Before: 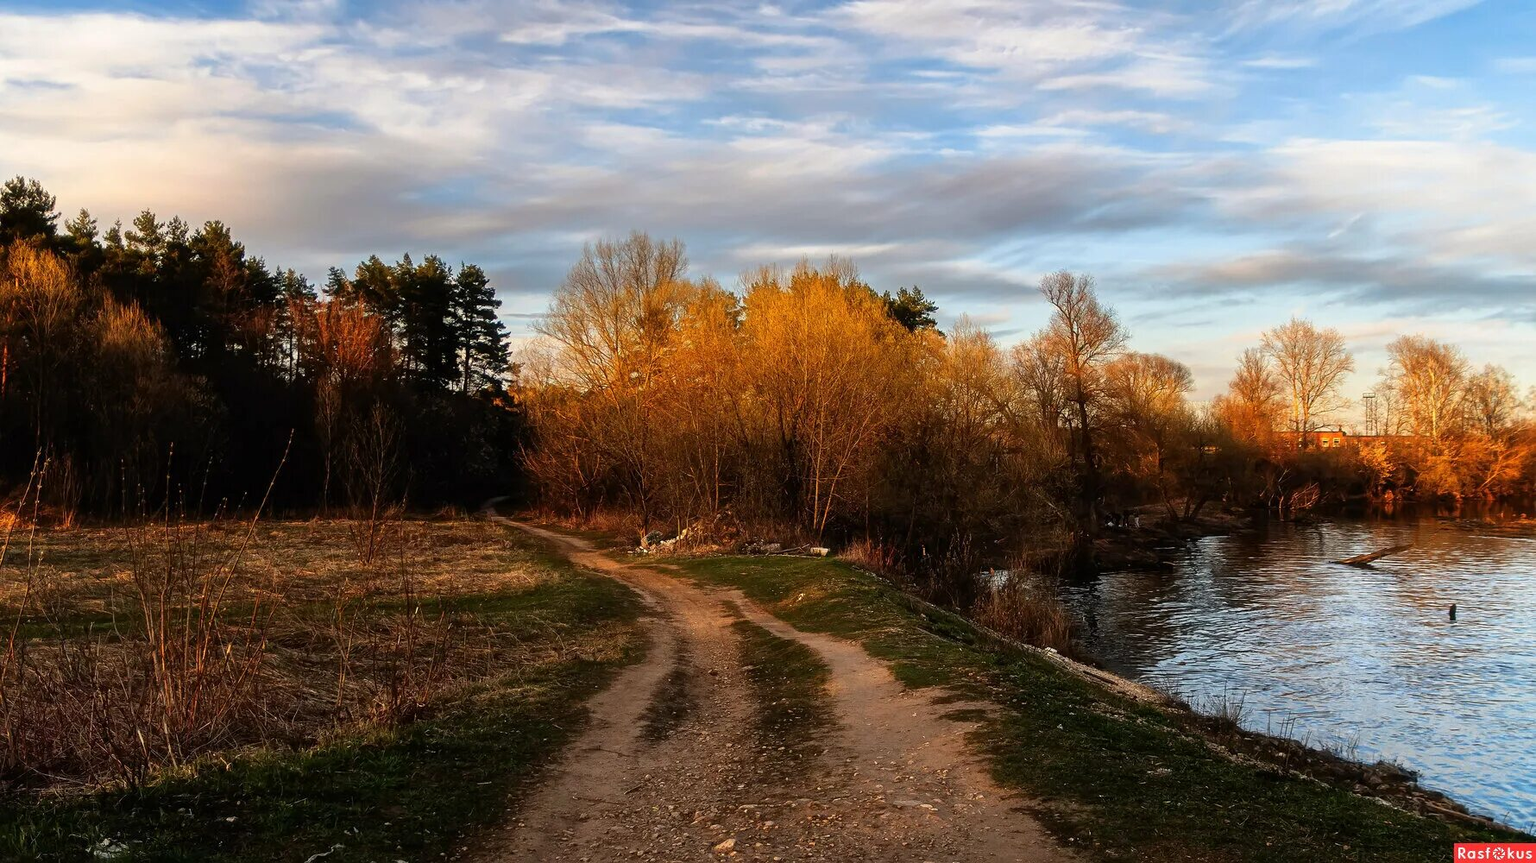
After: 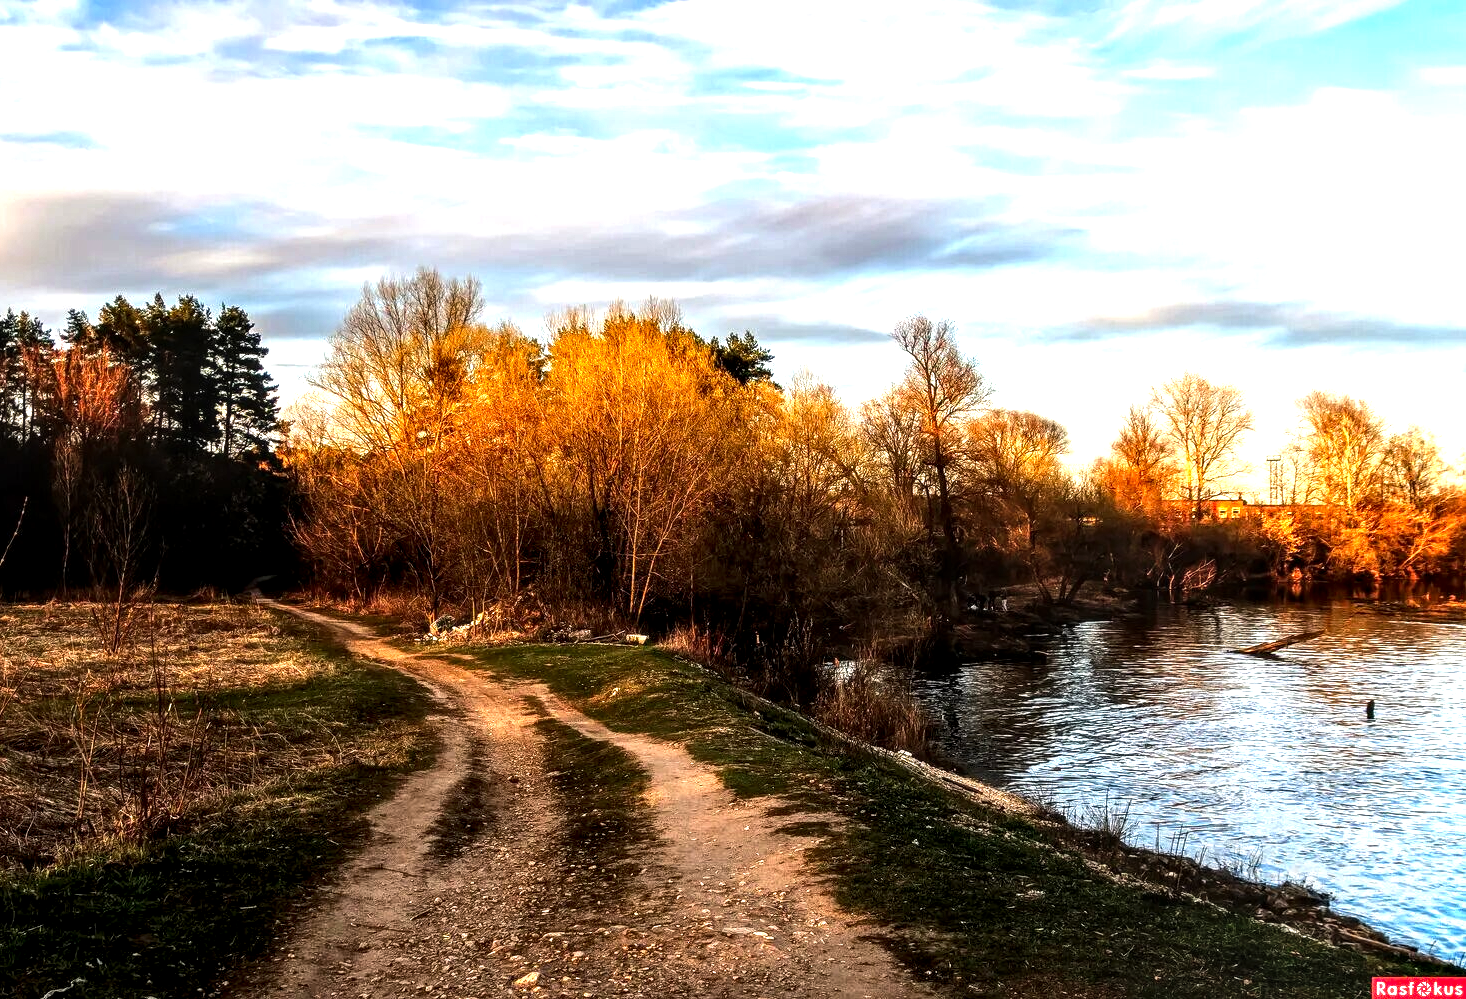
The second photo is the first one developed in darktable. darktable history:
local contrast: detail 150%
crop: left 17.634%, bottom 0.048%
color correction: highlights b* 0.028, saturation 1.12
exposure: black level correction 0.001, exposure 0.499 EV, compensate highlight preservation false
tone equalizer: -8 EV -0.749 EV, -7 EV -0.687 EV, -6 EV -0.578 EV, -5 EV -0.396 EV, -3 EV 0.391 EV, -2 EV 0.6 EV, -1 EV 0.698 EV, +0 EV 0.749 EV, edges refinement/feathering 500, mask exposure compensation -1.57 EV, preserve details no
